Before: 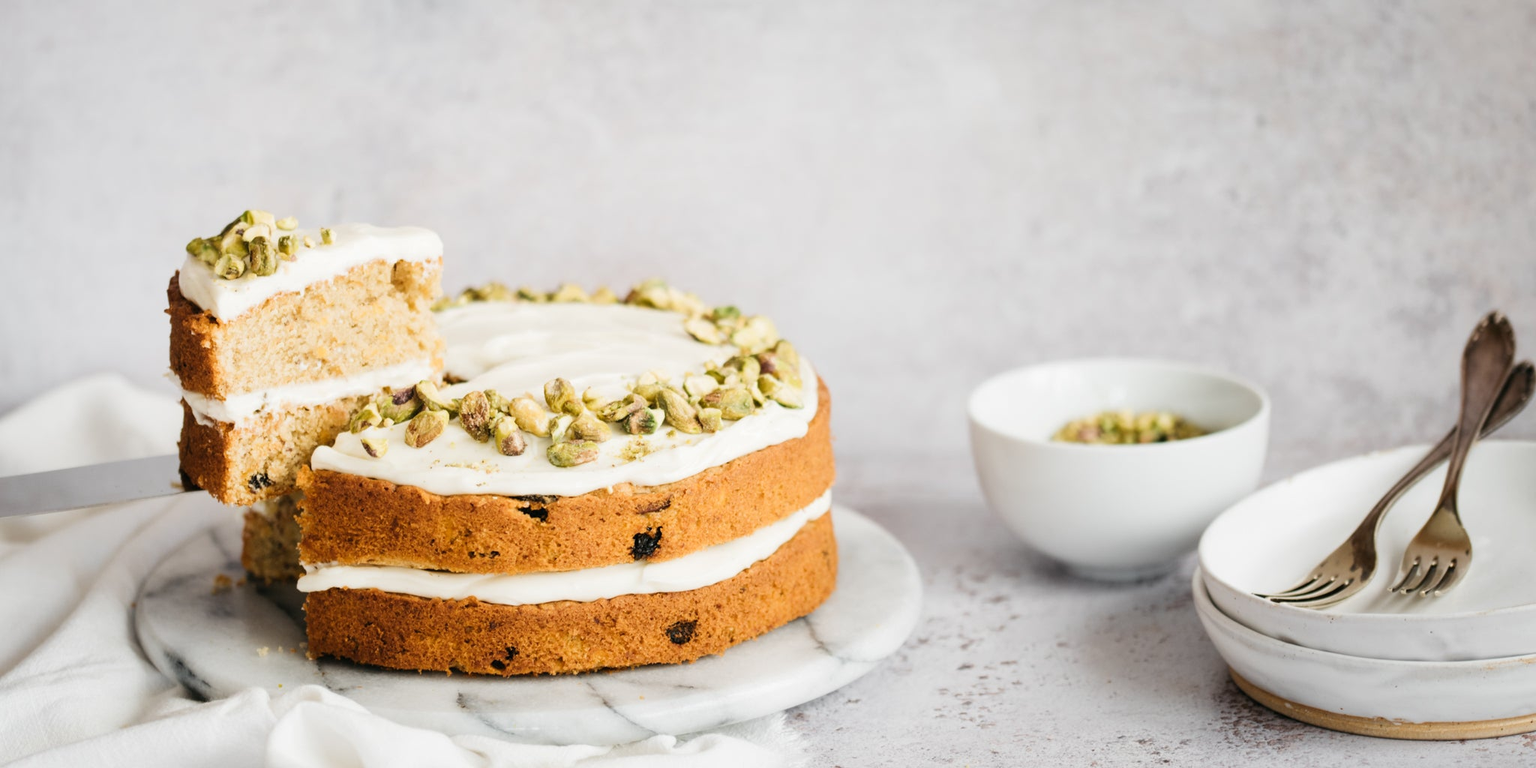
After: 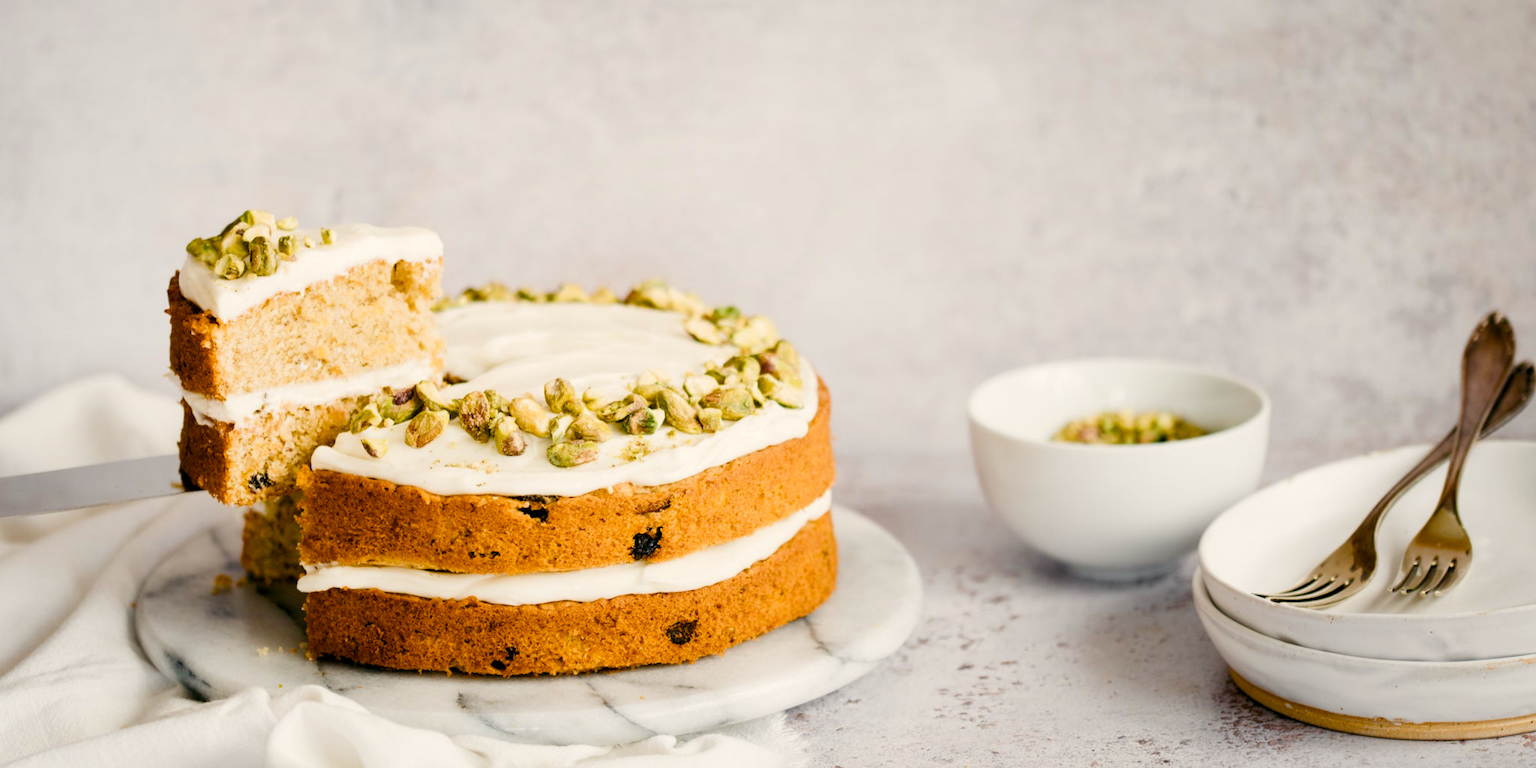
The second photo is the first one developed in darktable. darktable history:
color balance rgb: shadows lift › chroma 1%, shadows lift › hue 240.84°, highlights gain › chroma 2%, highlights gain › hue 73.2°, global offset › luminance -0.5%, perceptual saturation grading › global saturation 20%, perceptual saturation grading › highlights -25%, perceptual saturation grading › shadows 50%, global vibrance 25.26%
